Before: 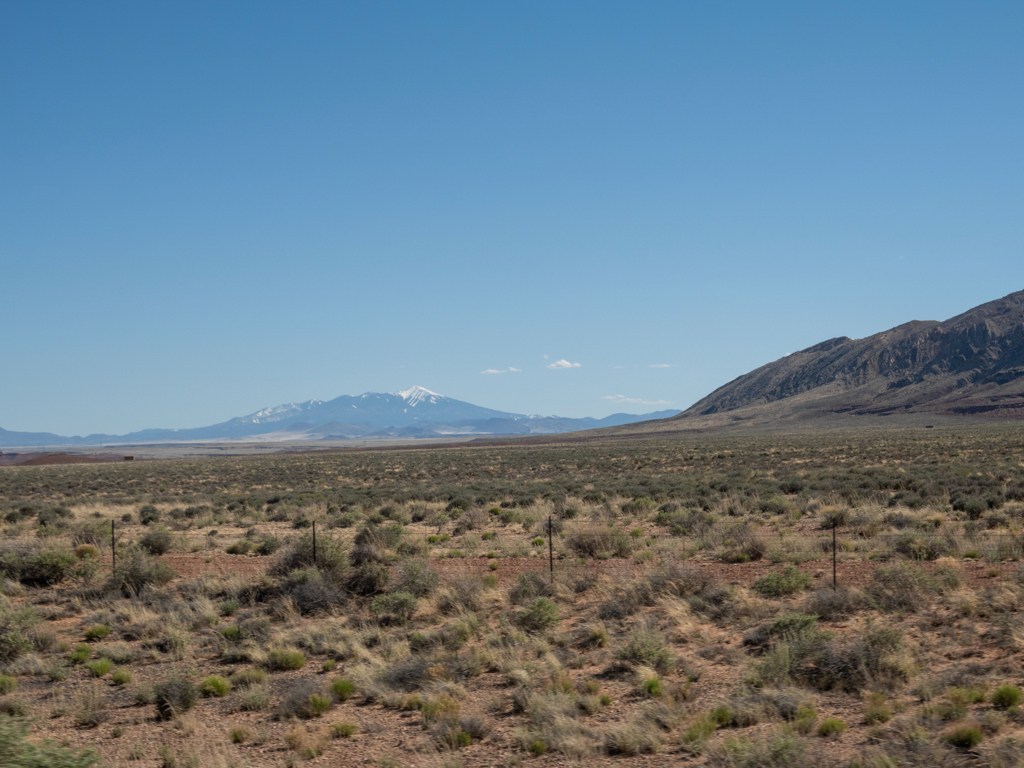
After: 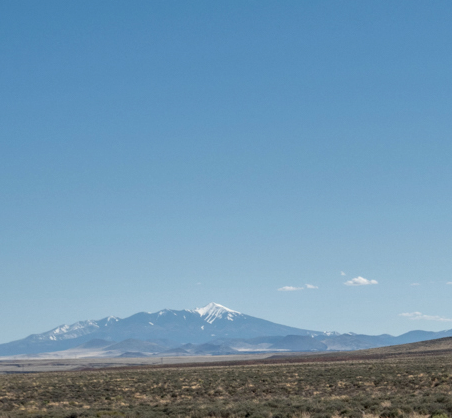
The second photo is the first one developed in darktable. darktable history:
local contrast: detail 130%
shadows and highlights: radius 106.08, shadows 23.44, highlights -58.11, low approximation 0.01, soften with gaussian
crop: left 19.909%, top 10.908%, right 35.907%, bottom 34.64%
